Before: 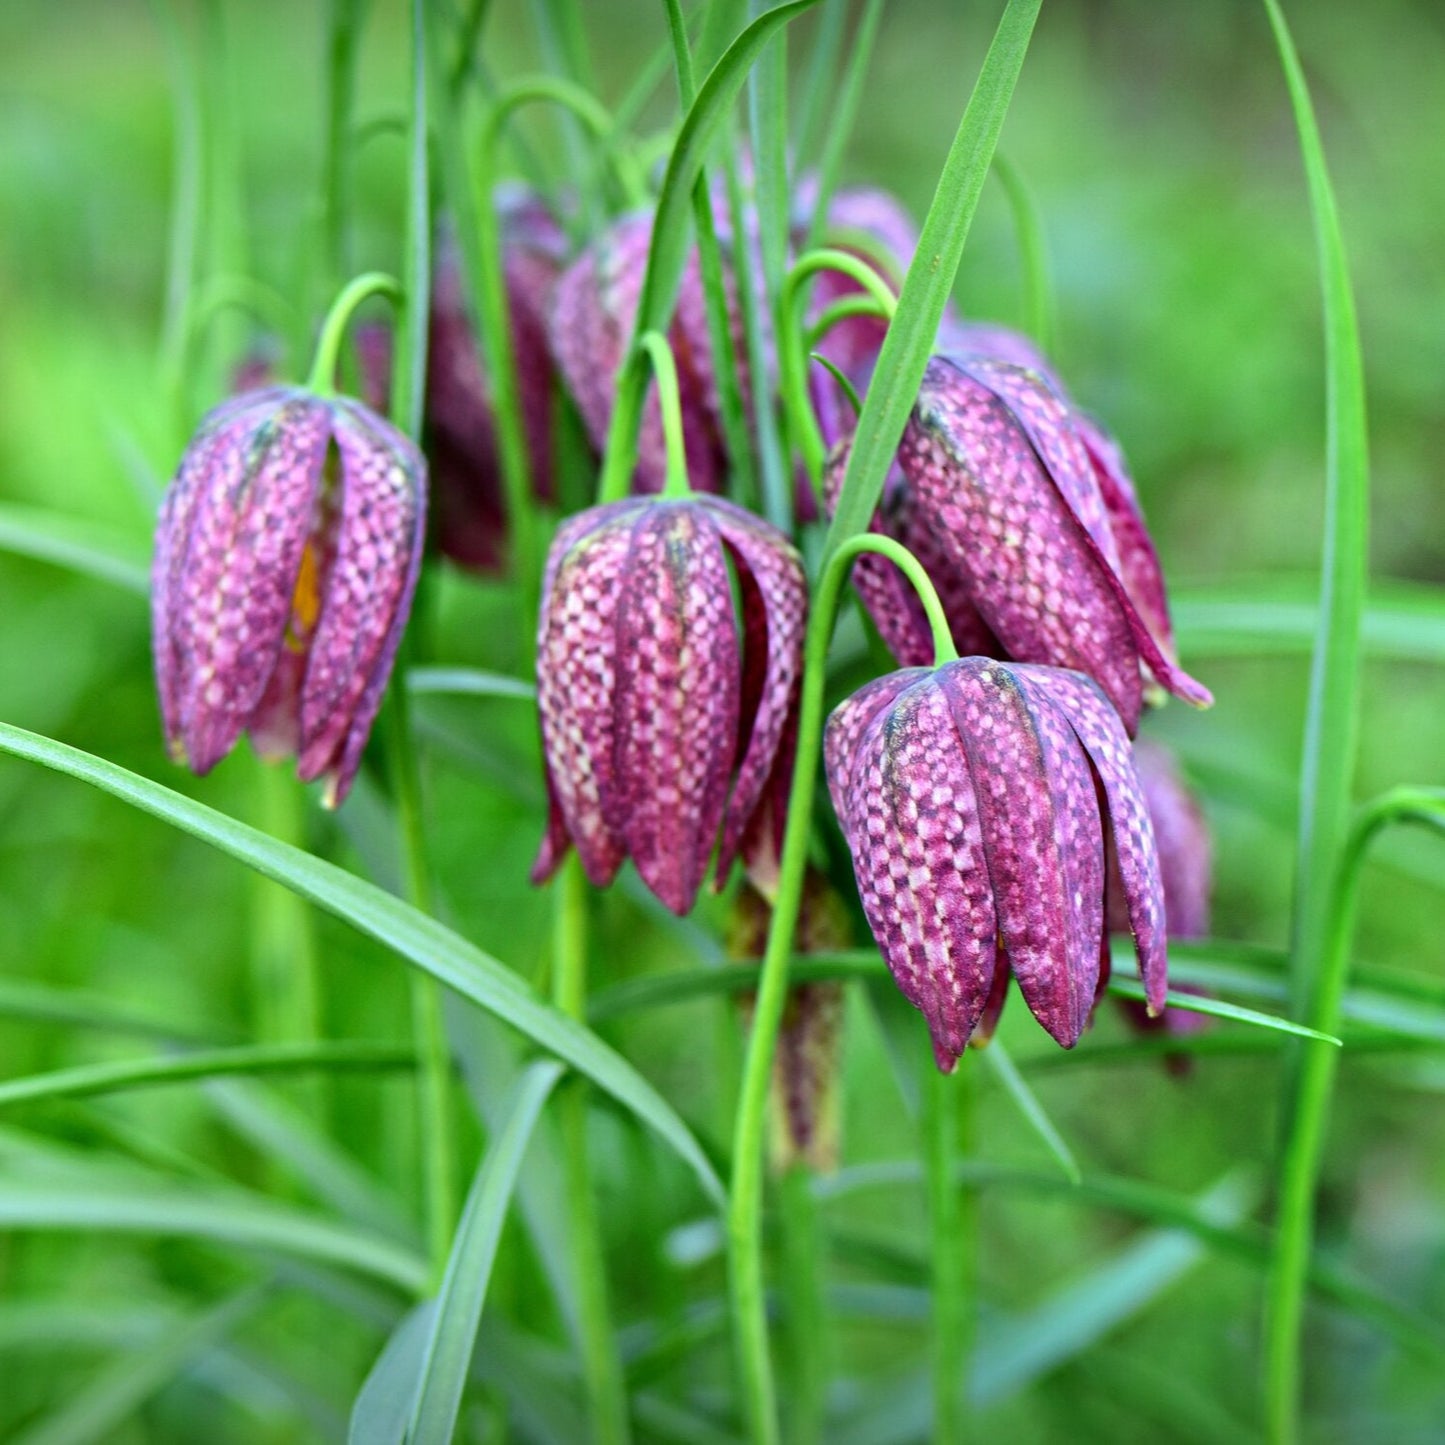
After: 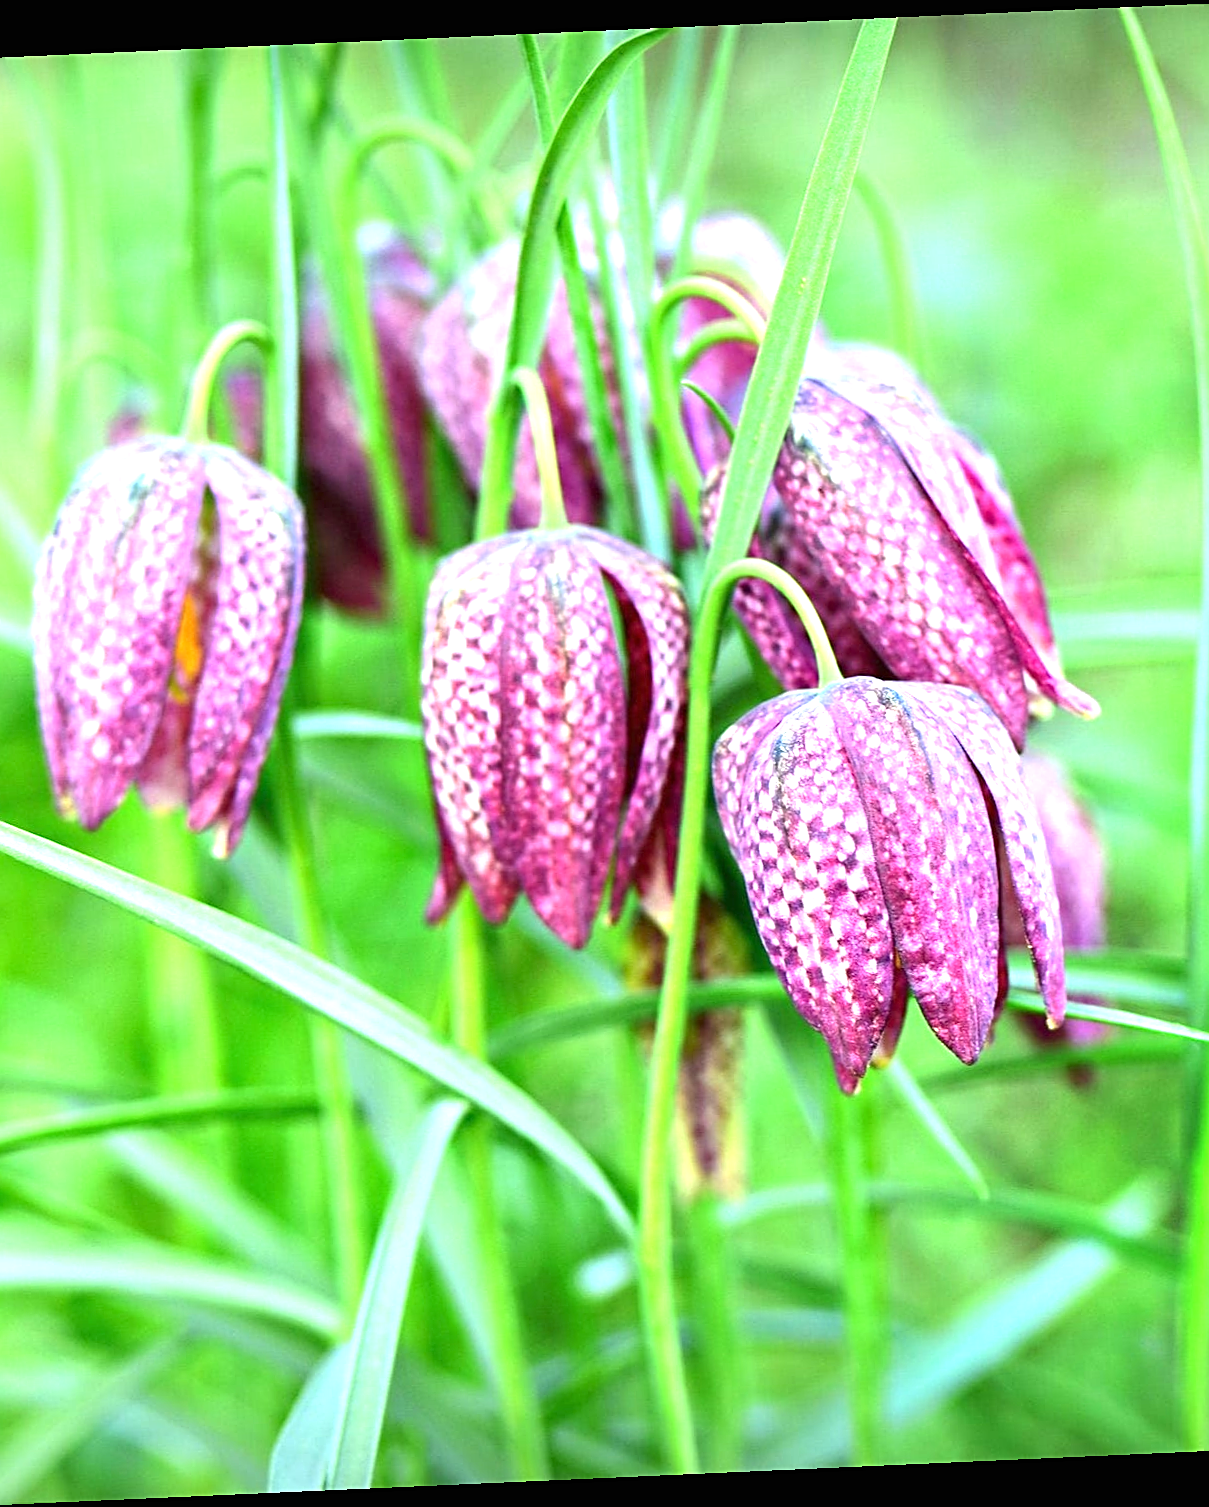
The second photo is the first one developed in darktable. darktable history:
sharpen: on, module defaults
tone equalizer: on, module defaults
crop and rotate: left 9.597%, right 10.195%
exposure: black level correction 0, exposure 1.3 EV, compensate exposure bias true, compensate highlight preservation false
rotate and perspective: rotation -2.56°, automatic cropping off
